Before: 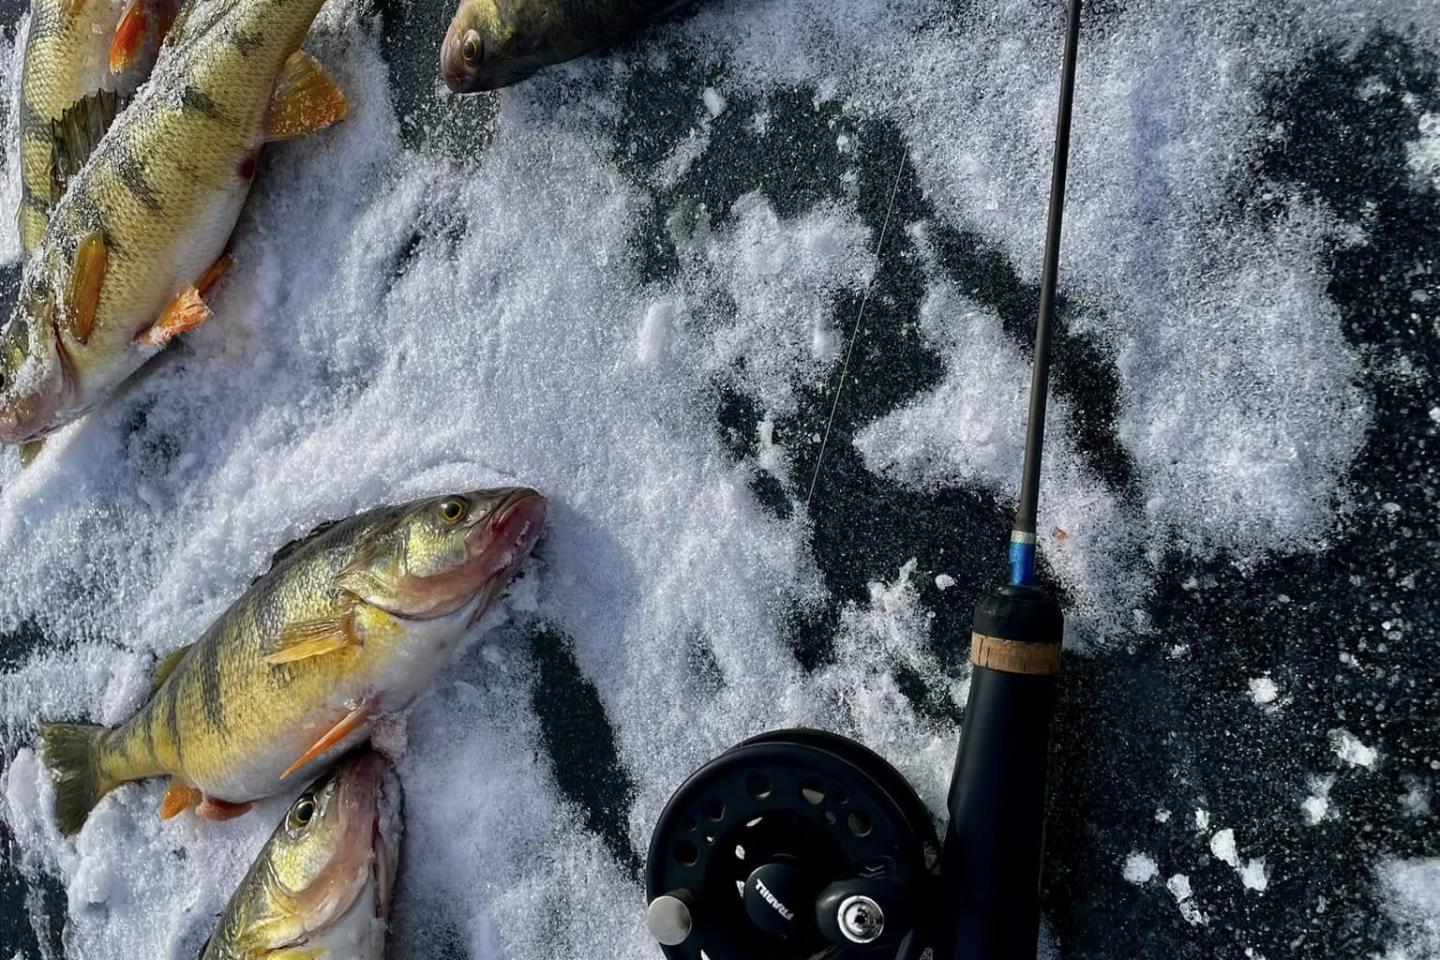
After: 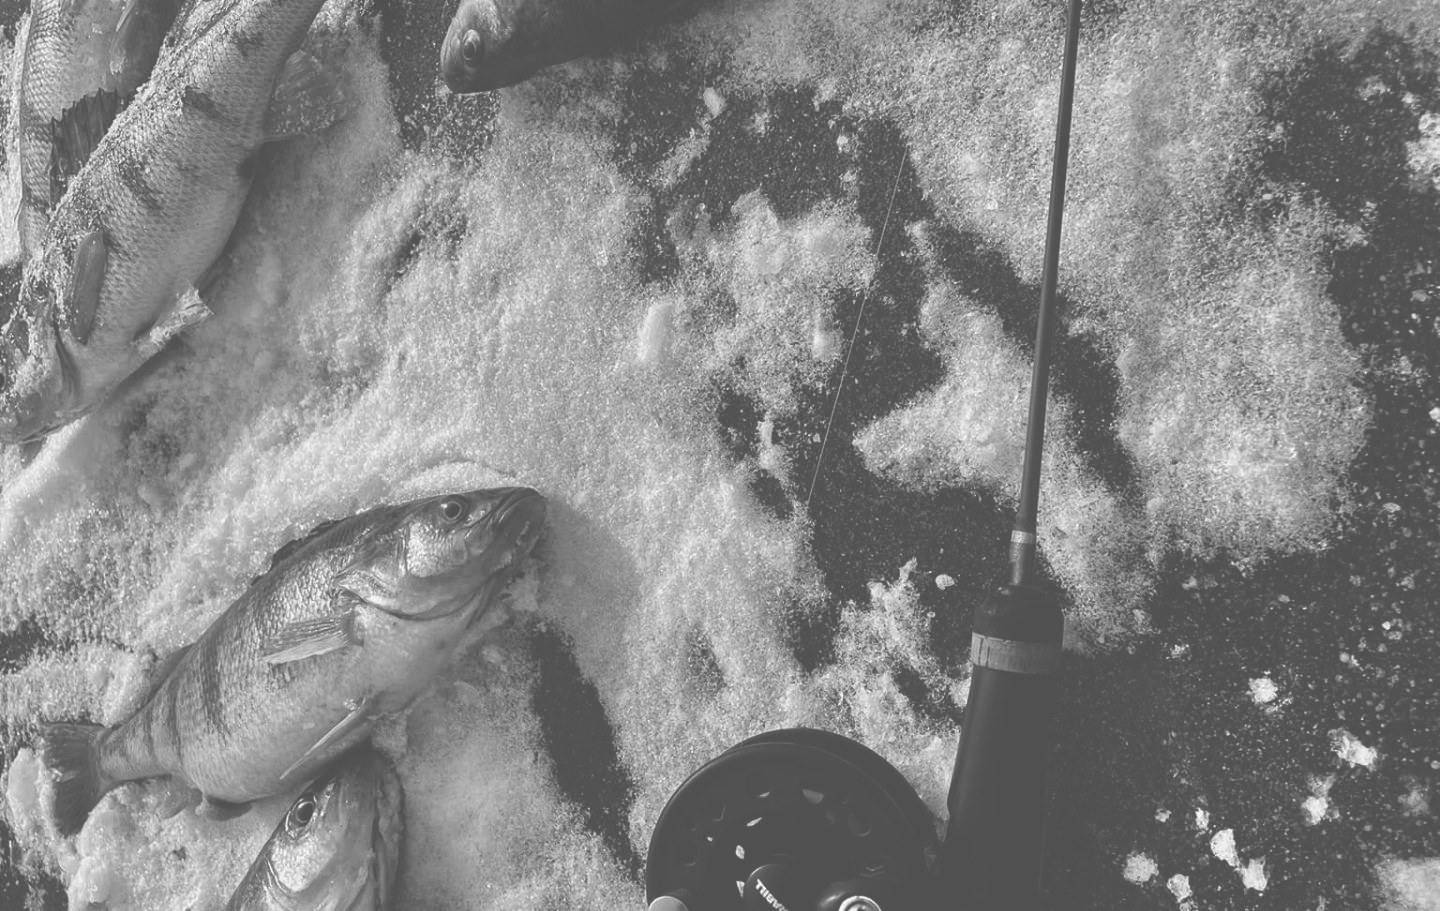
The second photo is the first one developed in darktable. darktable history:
crop and rotate: top 0%, bottom 5.097%
monochrome: on, module defaults
exposure: black level correction -0.087, compensate highlight preservation false
